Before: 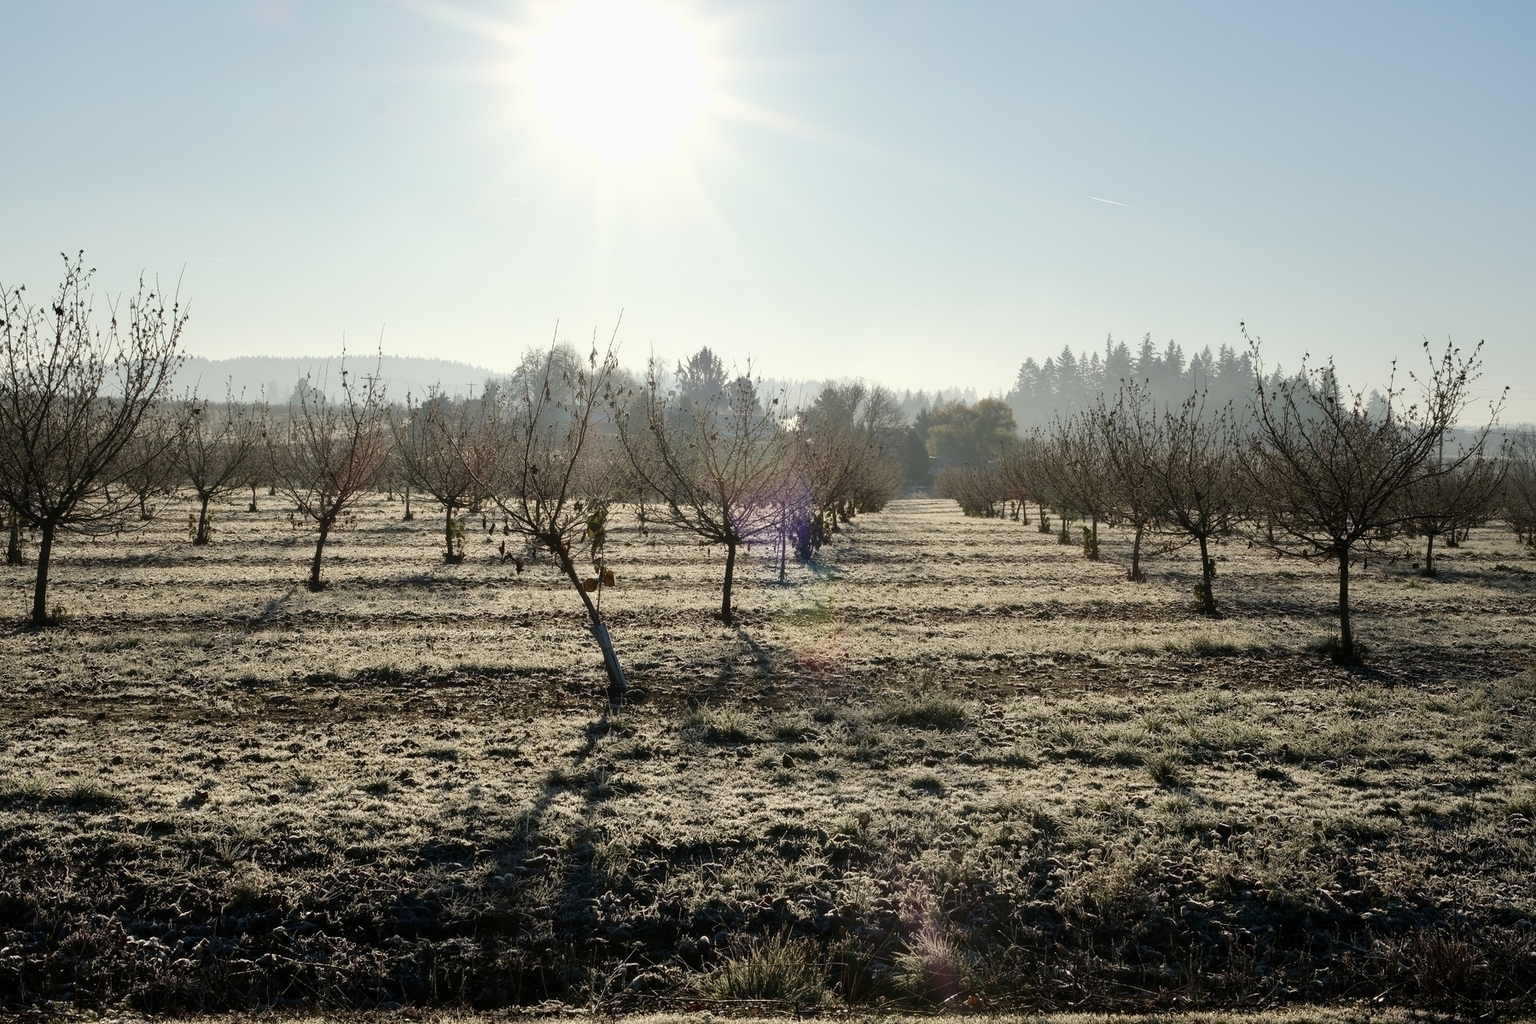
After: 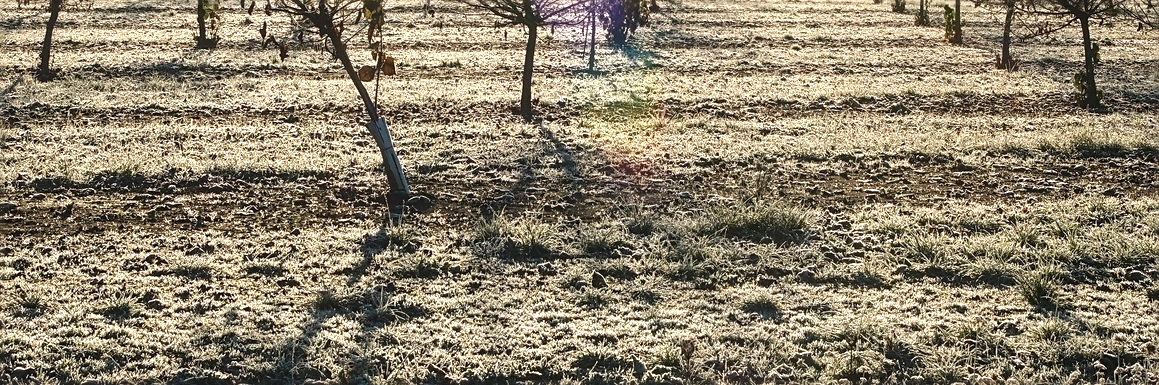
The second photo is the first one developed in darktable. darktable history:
crop: left 18.092%, top 51.038%, right 17.482%, bottom 16.842%
exposure: black level correction -0.005, exposure 0.619 EV, compensate highlight preservation false
sharpen: on, module defaults
local contrast: detail 130%
